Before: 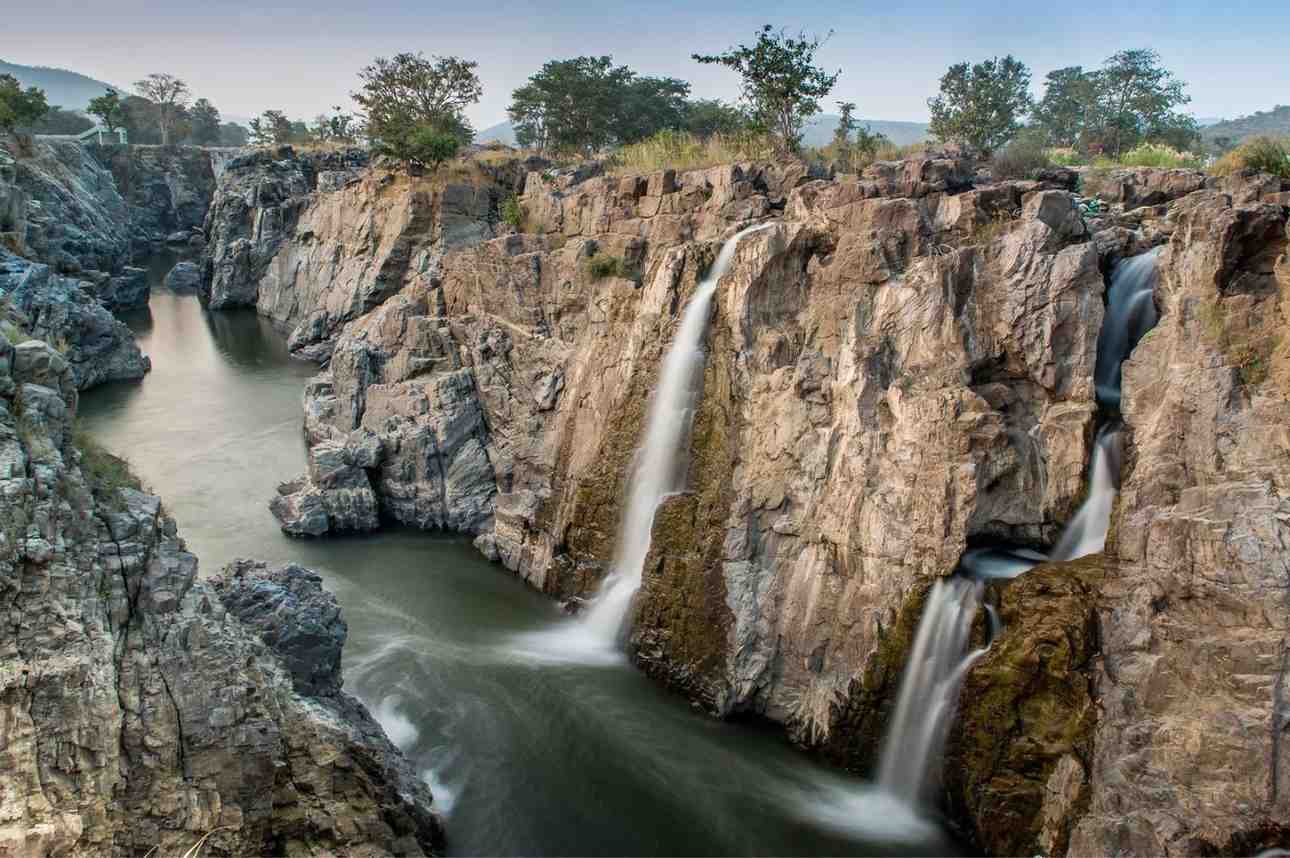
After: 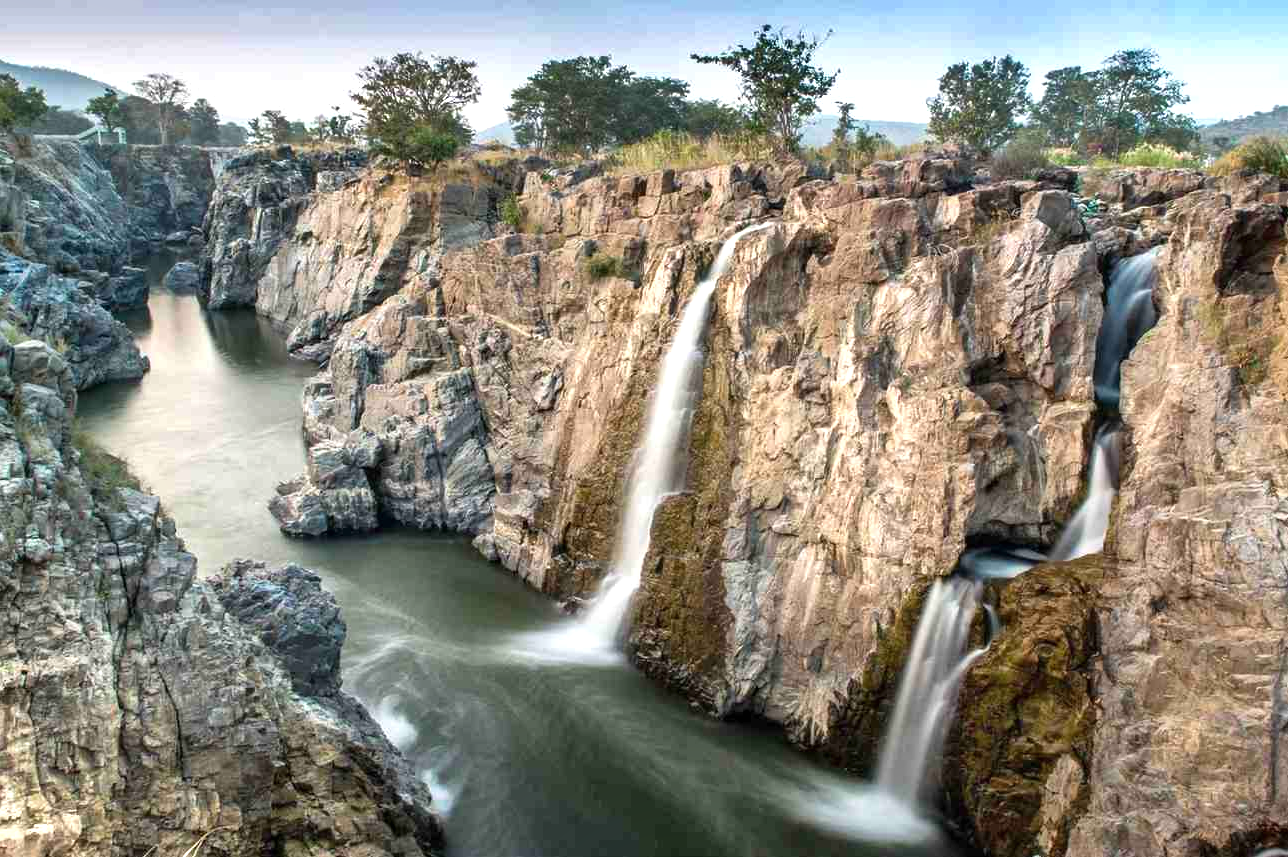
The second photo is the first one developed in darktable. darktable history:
shadows and highlights: soften with gaussian
exposure: black level correction 0, exposure 0.692 EV, compensate exposure bias true, compensate highlight preservation false
crop: left 0.08%
